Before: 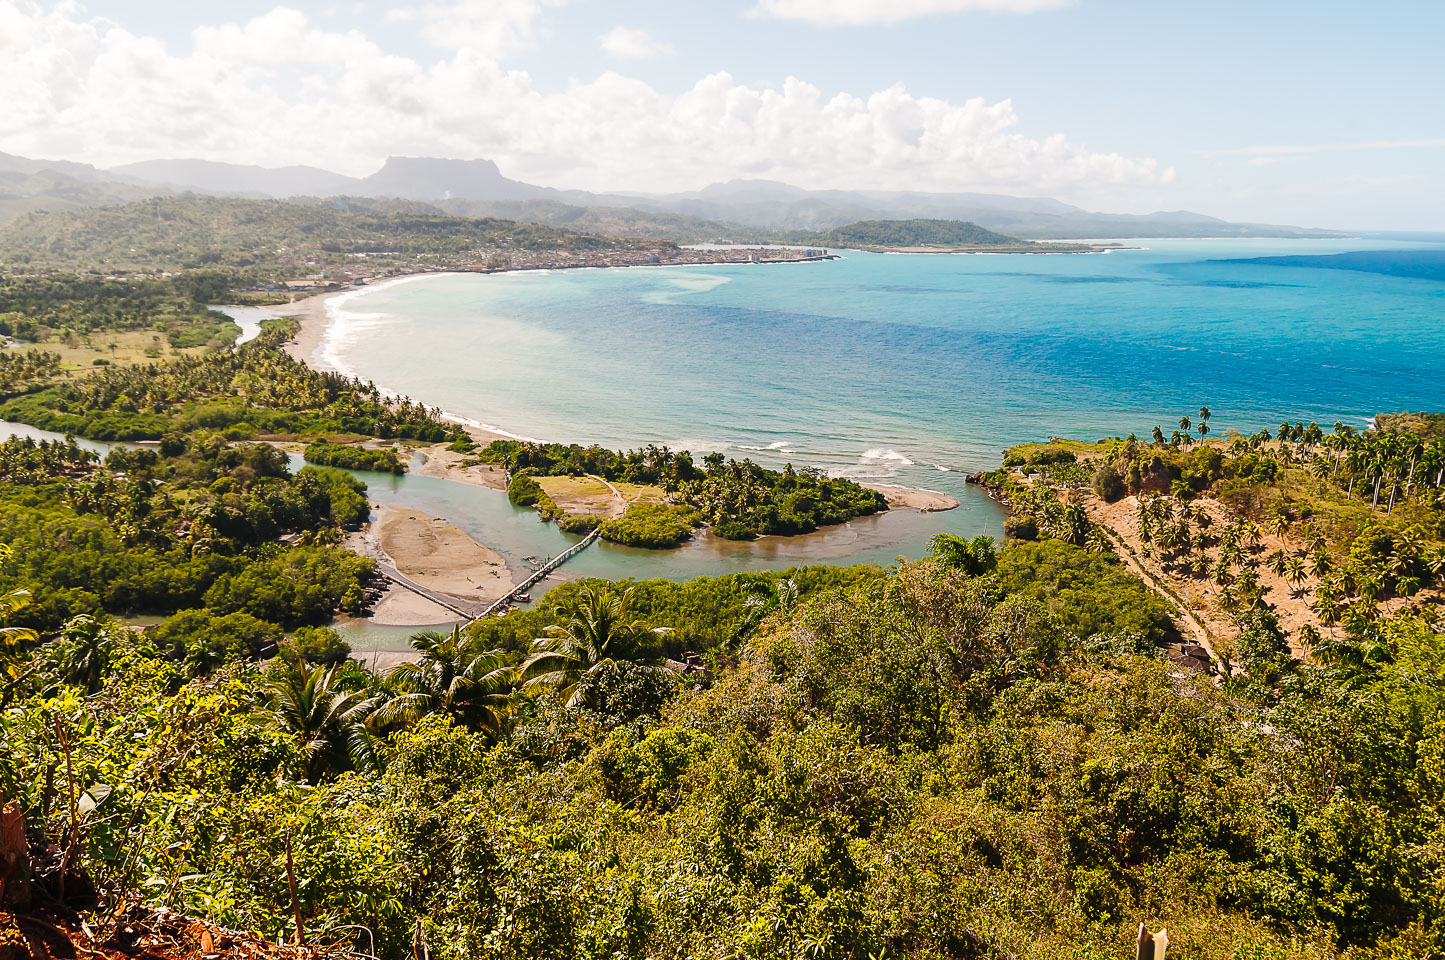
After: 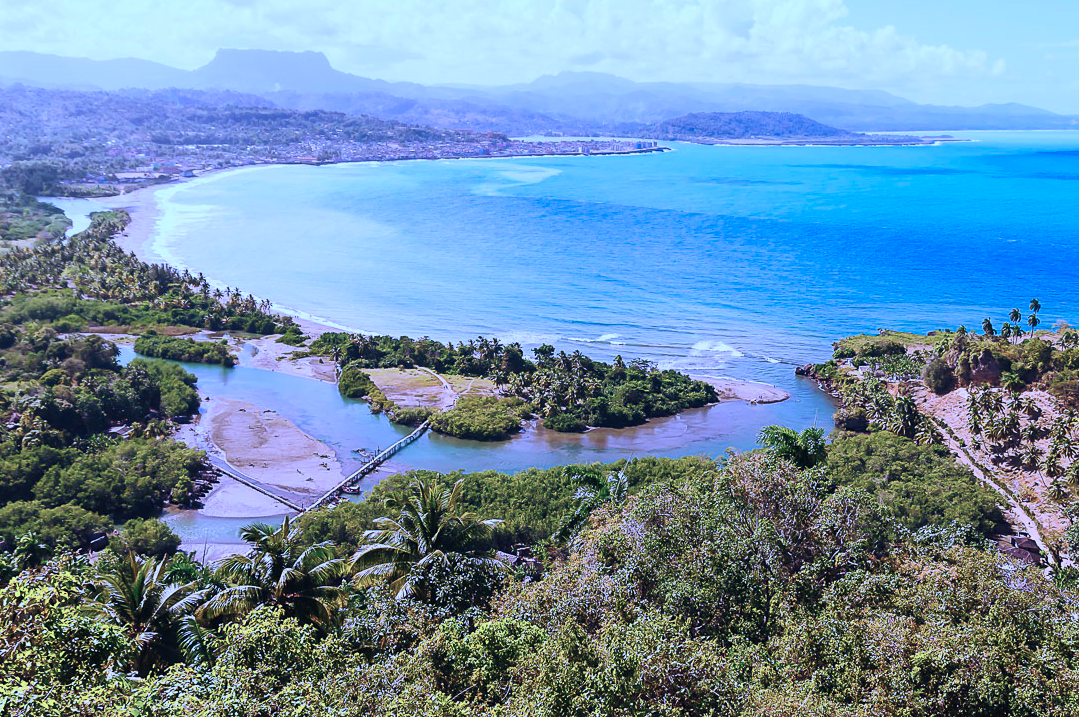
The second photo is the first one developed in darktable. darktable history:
crop and rotate: left 11.831%, top 11.346%, right 13.429%, bottom 13.899%
color calibration: output R [1.063, -0.012, -0.003, 0], output B [-0.079, 0.047, 1, 0], illuminant custom, x 0.46, y 0.43, temperature 2642.66 K
tone equalizer: on, module defaults
